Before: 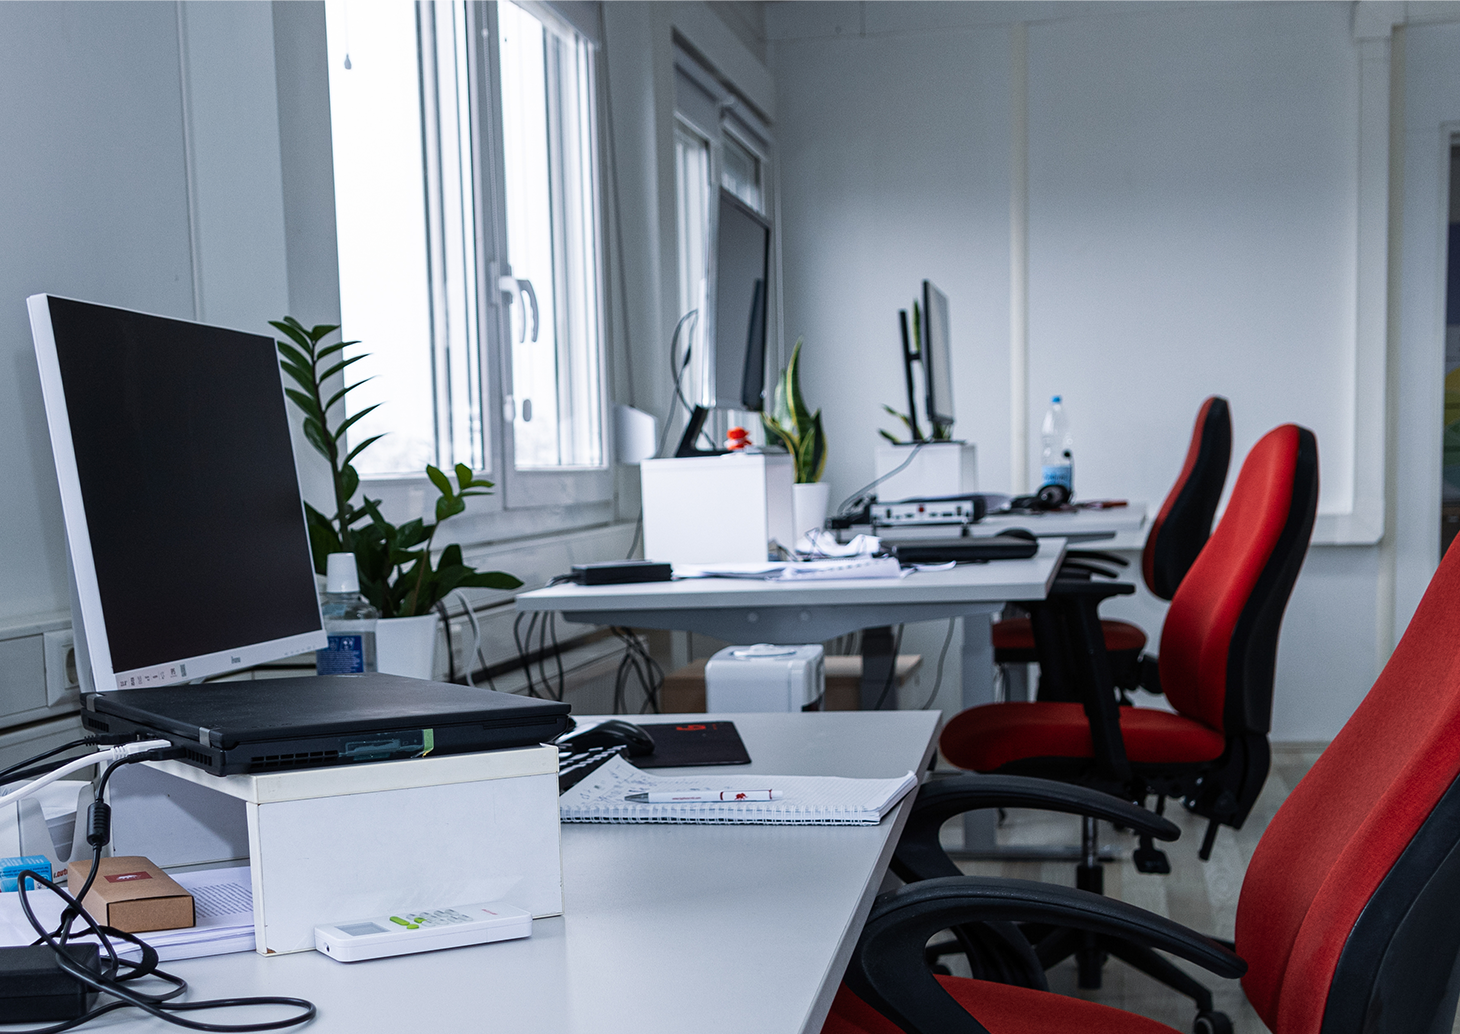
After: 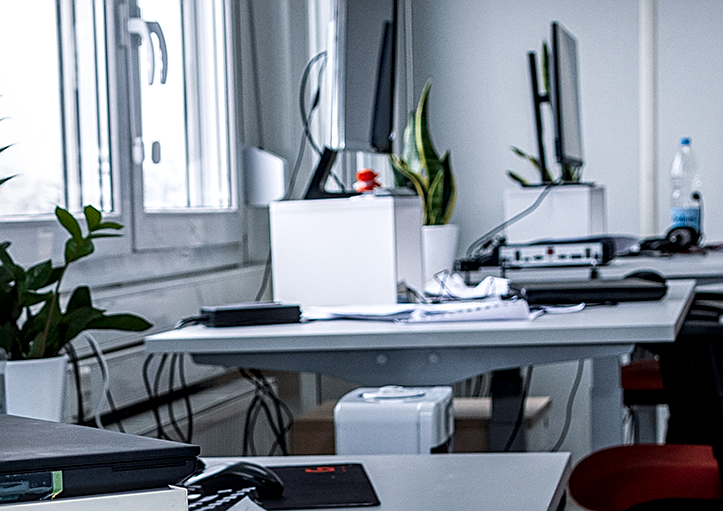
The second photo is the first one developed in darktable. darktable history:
sharpen: on, module defaults
crop: left 25.459%, top 24.997%, right 25.008%, bottom 25.532%
local contrast: highlights 41%, shadows 64%, detail 137%, midtone range 0.511
